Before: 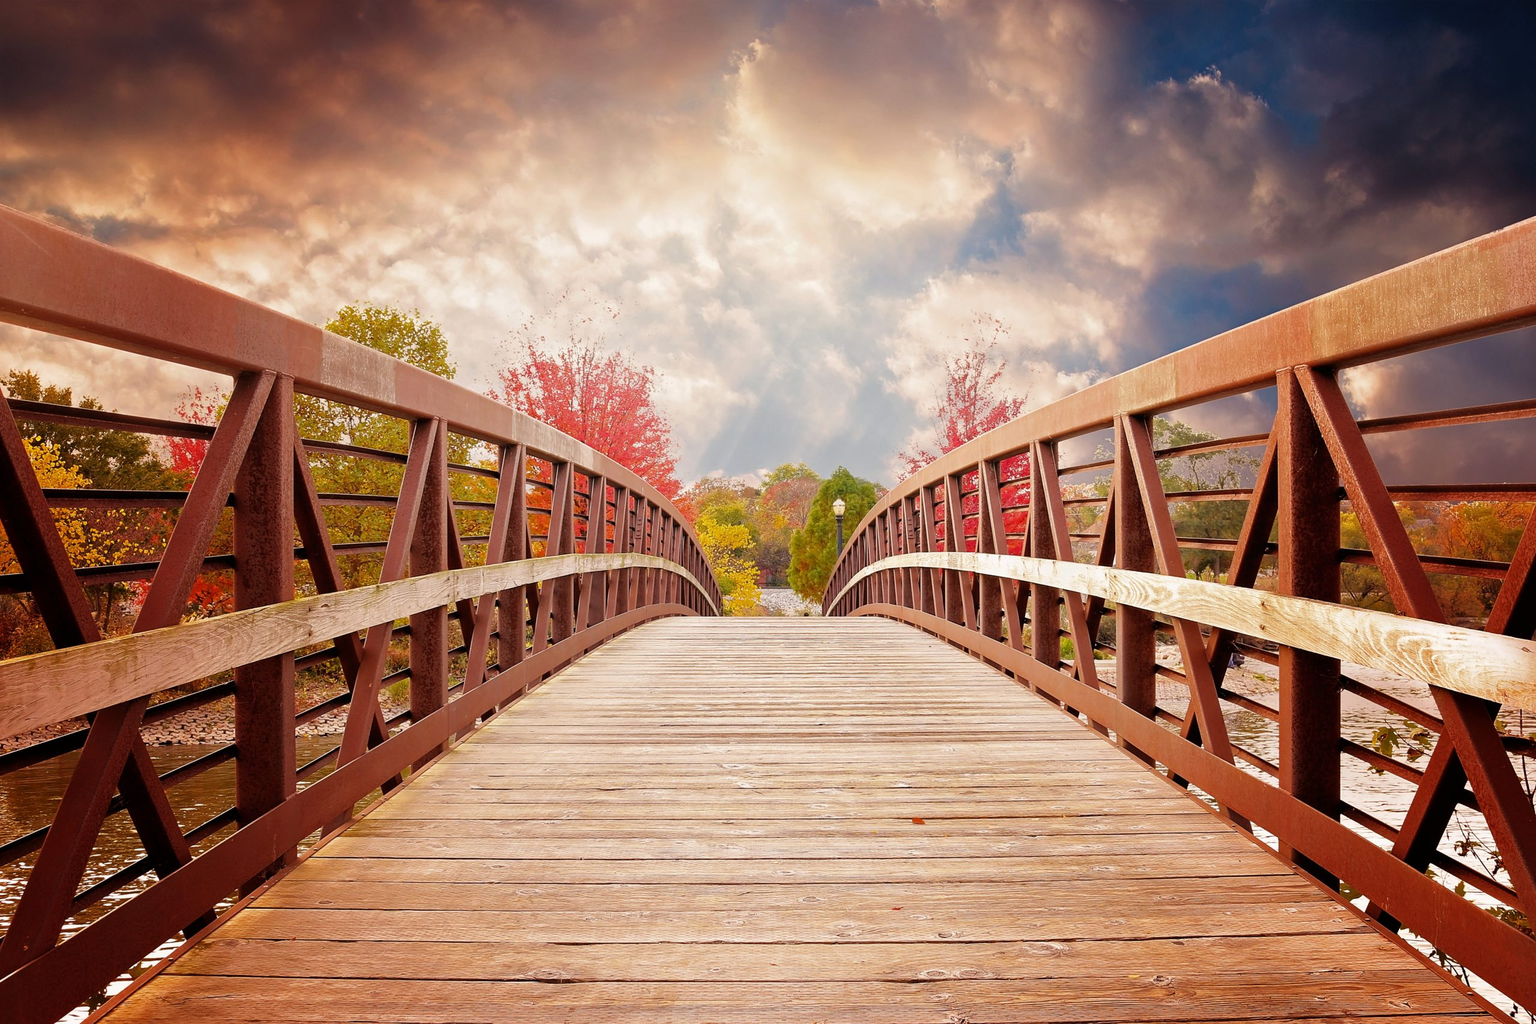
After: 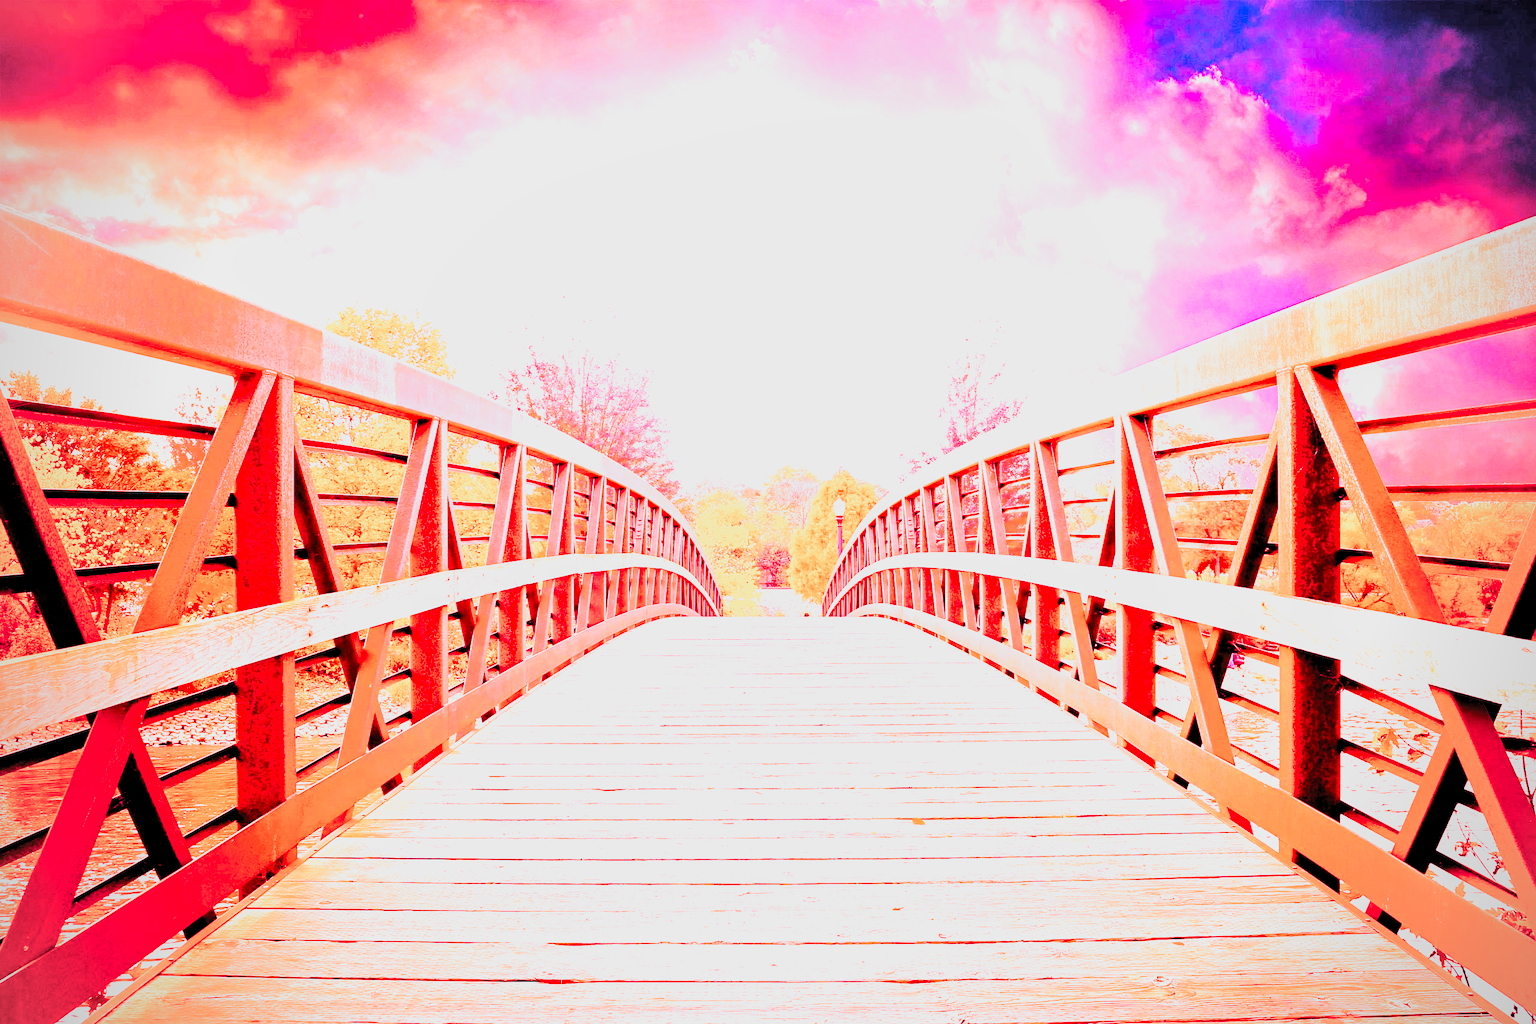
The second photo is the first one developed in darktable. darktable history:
white balance: red 2.229, blue 1.46
highlight reconstruction: on, module defaults
local contrast: highlights 100%, shadows 100%, detail 120%, midtone range 0.2
contrast brightness saturation: contrast 0.2, brightness 0.16, saturation 0.22
color balance rgb: perceptual saturation grading › global saturation 25%, perceptual brilliance grading › mid-tones 10%, perceptual brilliance grading › shadows 15%, global vibrance 20%
filmic: grey point source 18, black point source -8.65, white point source 2.45, grey point target 18, white point target 100, output power 2.2, latitude stops 2, contrast 1.5, saturation 100, global saturation 100
filmic rgb: black relative exposure -7.65 EV, white relative exposure 4.56 EV, hardness 3.61
haze removal: strength 0.29, distance 0.25, compatibility mode true, adaptive false
tone equalizer: on, module defaults
vibrance: on, module defaults
vignetting: fall-off radius 60.92%
exposure: black level correction 0, exposure 1.75 EV, compensate exposure bias true, compensate highlight preservation false
